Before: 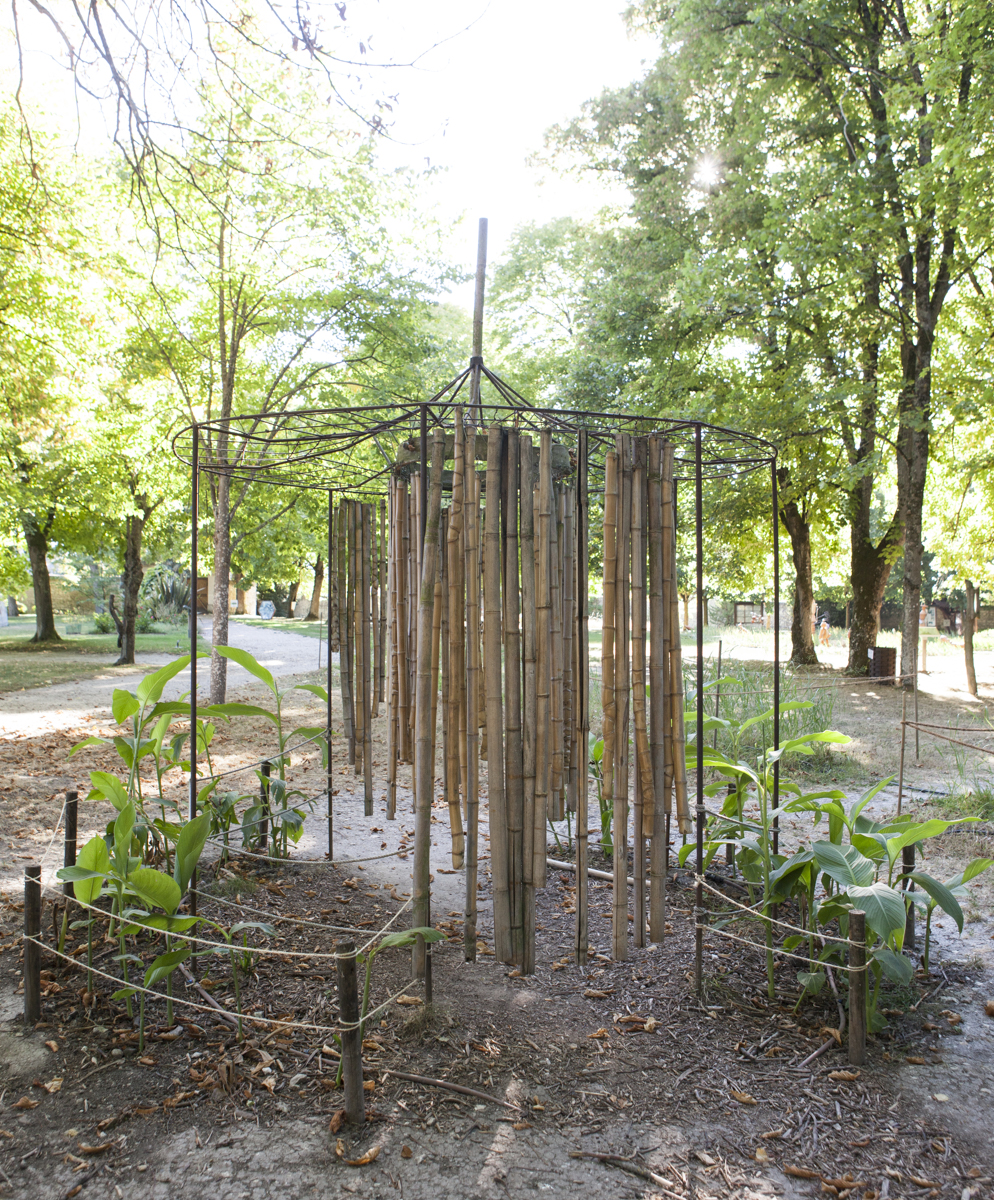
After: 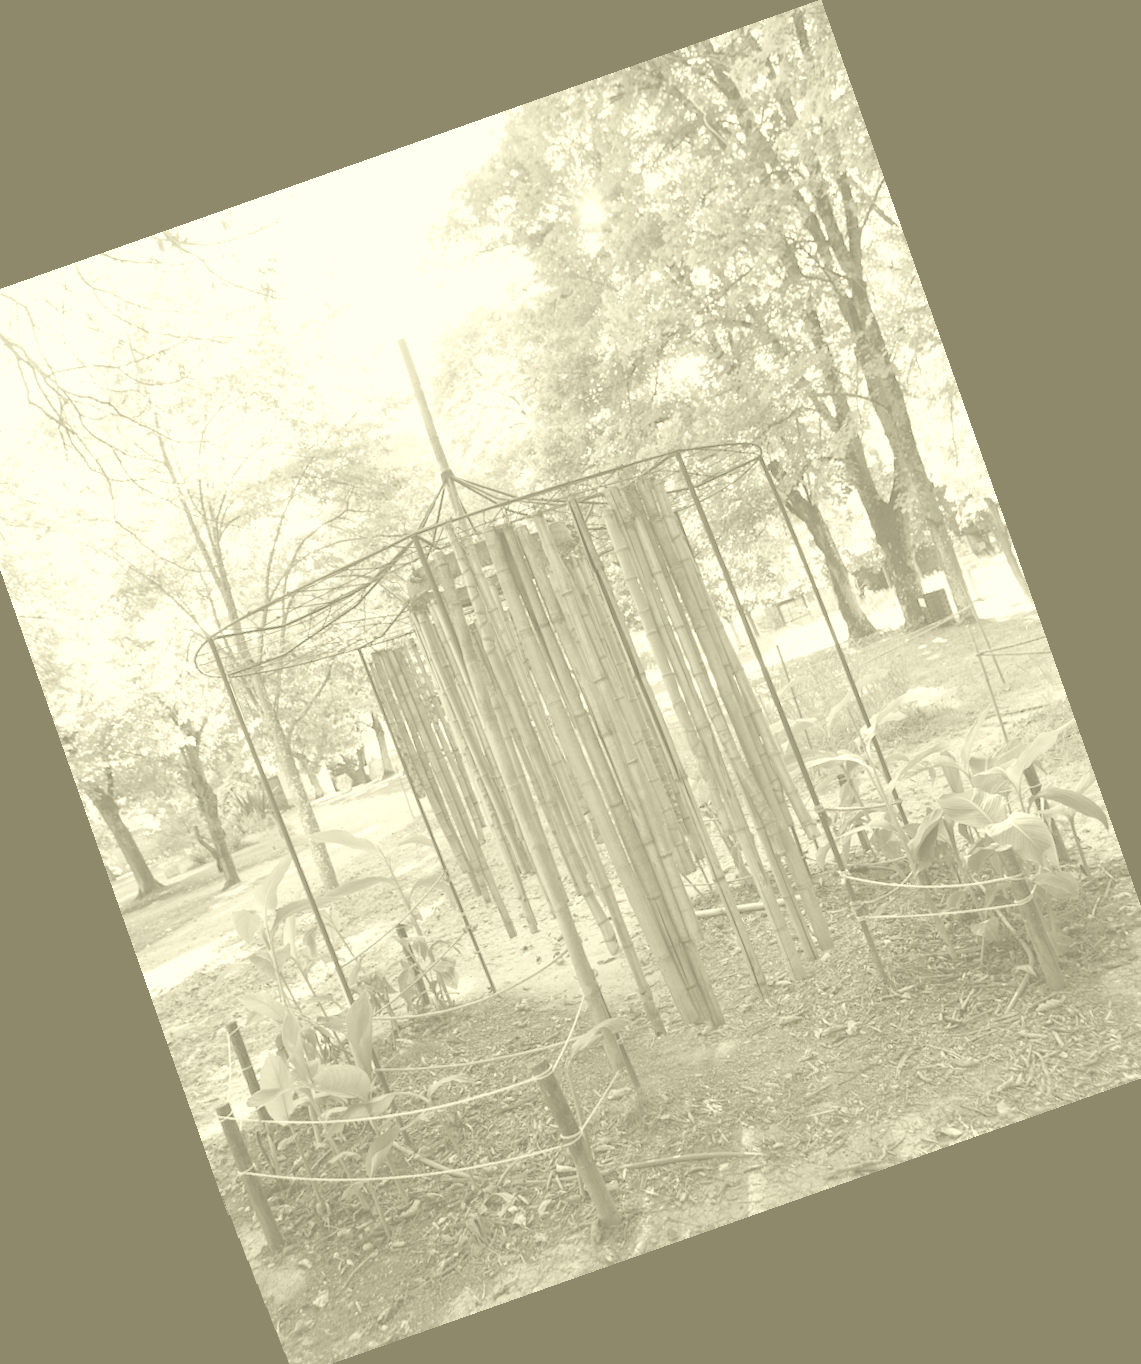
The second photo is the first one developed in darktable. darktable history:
colorize: hue 43.2°, saturation 40%, version 1
rotate and perspective: rotation -2.12°, lens shift (vertical) 0.009, lens shift (horizontal) -0.008, automatic cropping original format, crop left 0.036, crop right 0.964, crop top 0.05, crop bottom 0.959
crop and rotate: angle 19.43°, left 6.812%, right 4.125%, bottom 1.087%
exposure: black level correction 0, exposure 0.7 EV, compensate exposure bias true, compensate highlight preservation false
shadows and highlights: radius 125.46, shadows 21.19, highlights -21.19, low approximation 0.01
